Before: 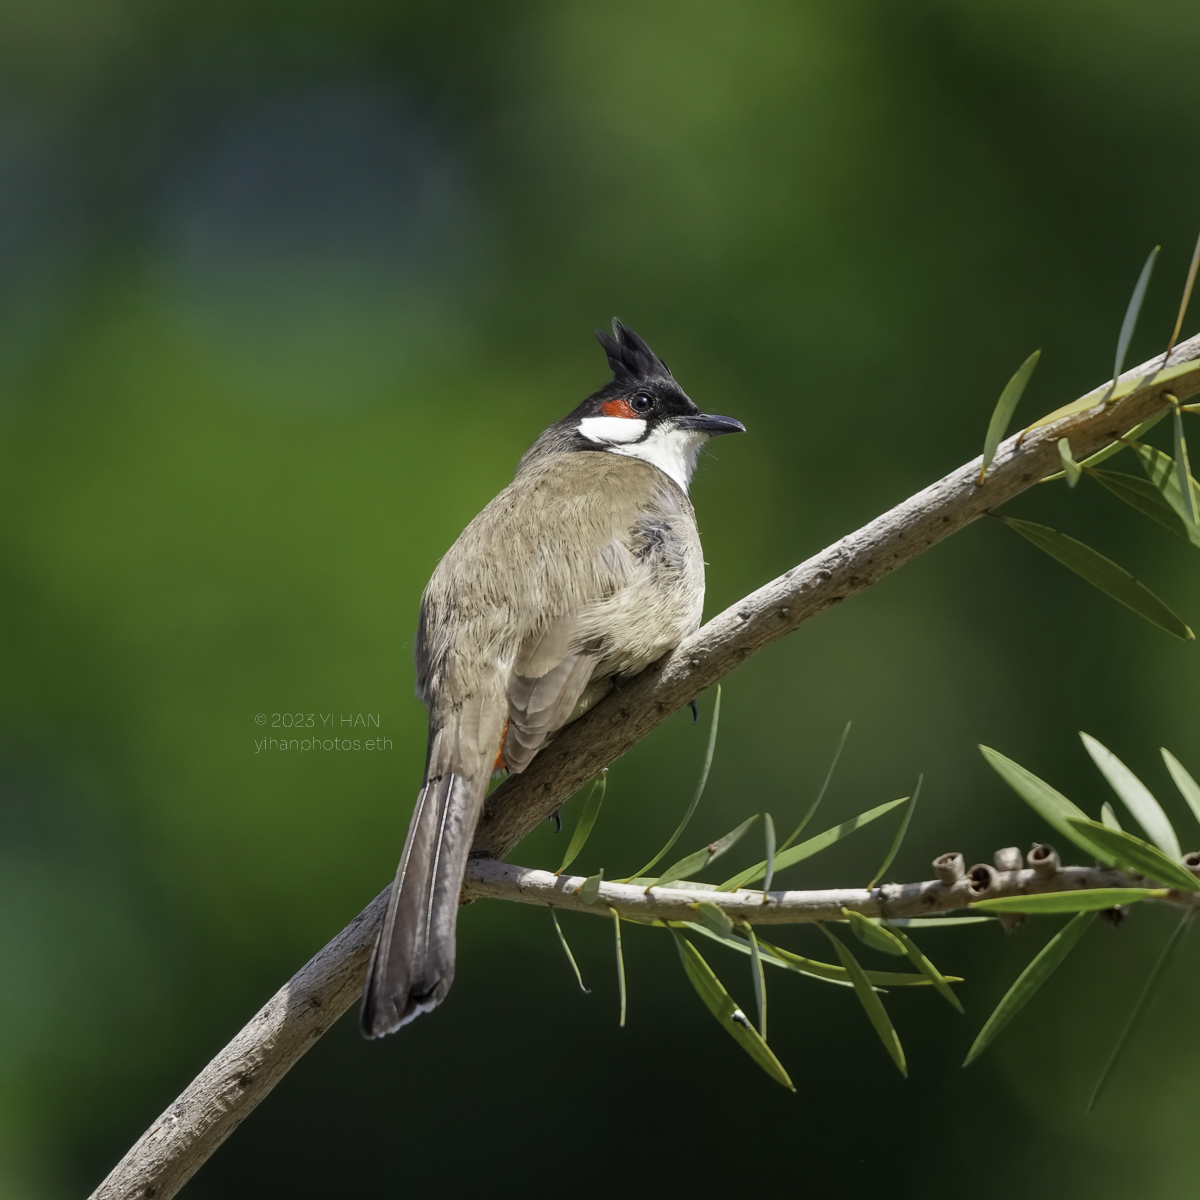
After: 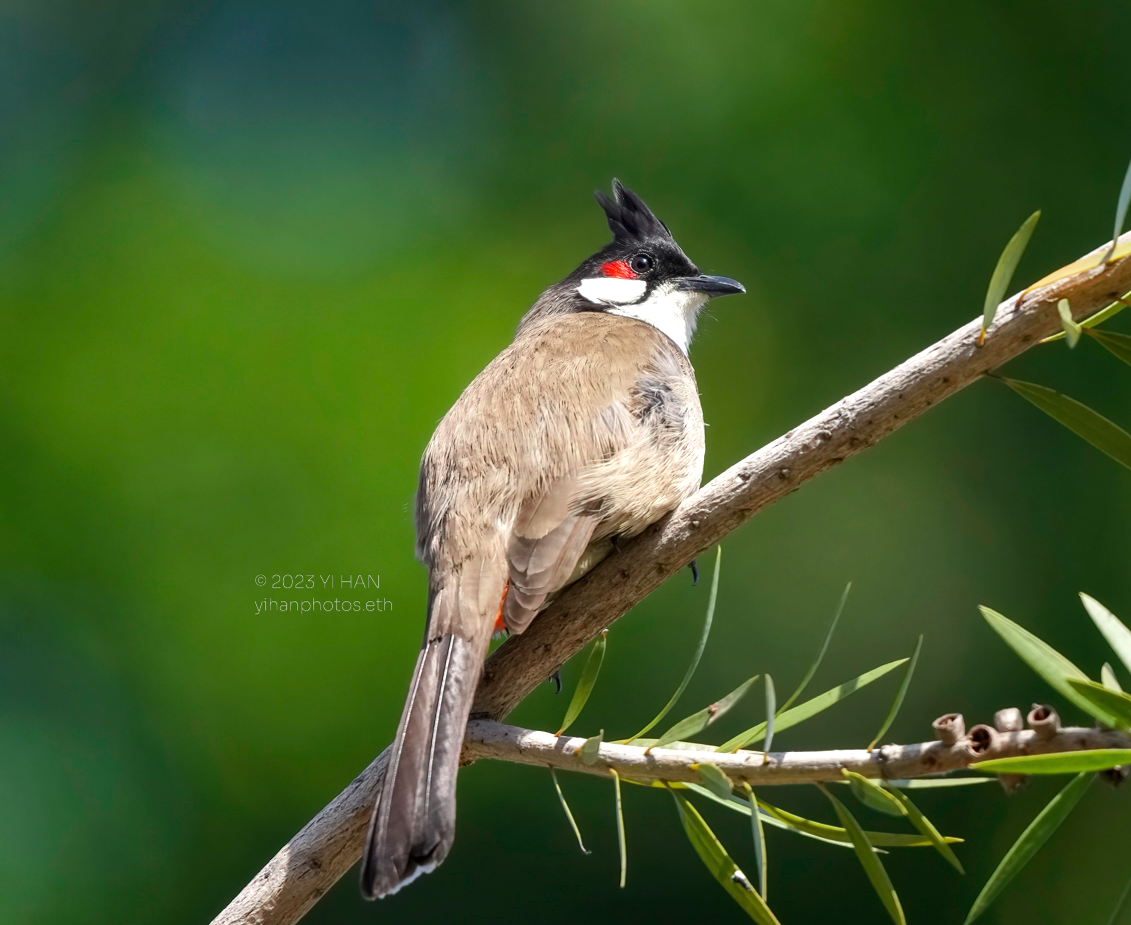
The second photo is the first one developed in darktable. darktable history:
crop and rotate: angle 0.03°, top 11.643%, right 5.651%, bottom 11.189%
base curve: curves: ch0 [(0, 0) (0.303, 0.277) (1, 1)]
tone equalizer: -8 EV -0.417 EV, -7 EV -0.389 EV, -6 EV -0.333 EV, -5 EV -0.222 EV, -3 EV 0.222 EV, -2 EV 0.333 EV, -1 EV 0.389 EV, +0 EV 0.417 EV, edges refinement/feathering 500, mask exposure compensation -1.57 EV, preserve details no
